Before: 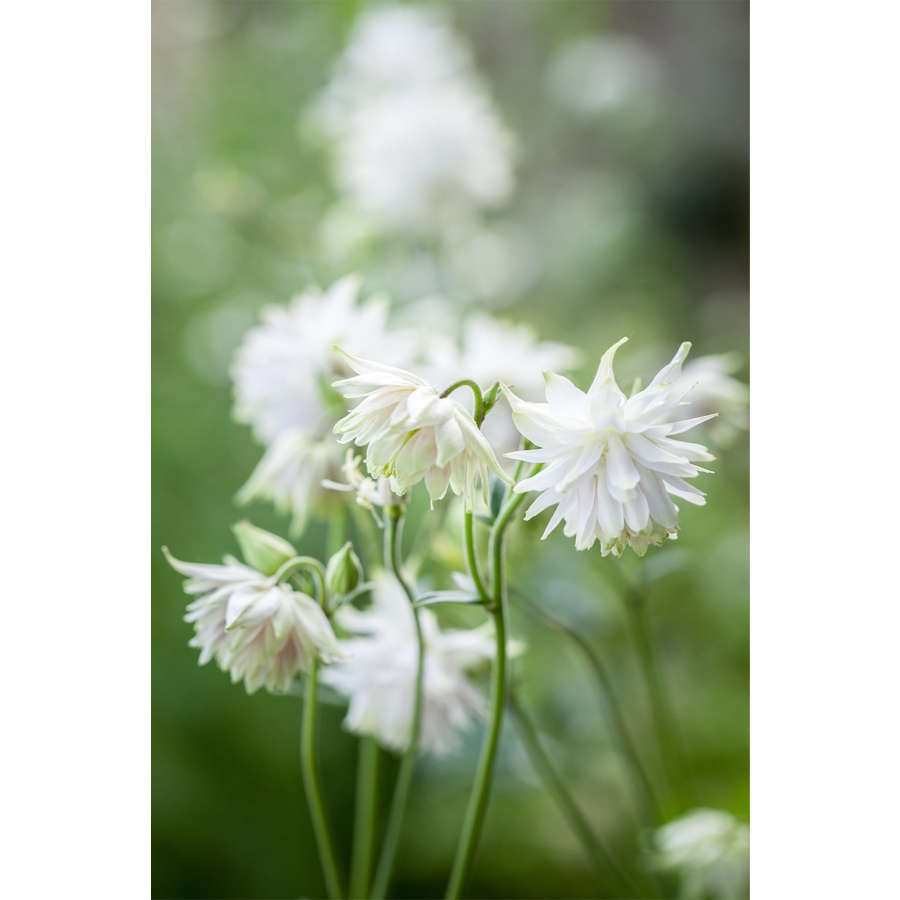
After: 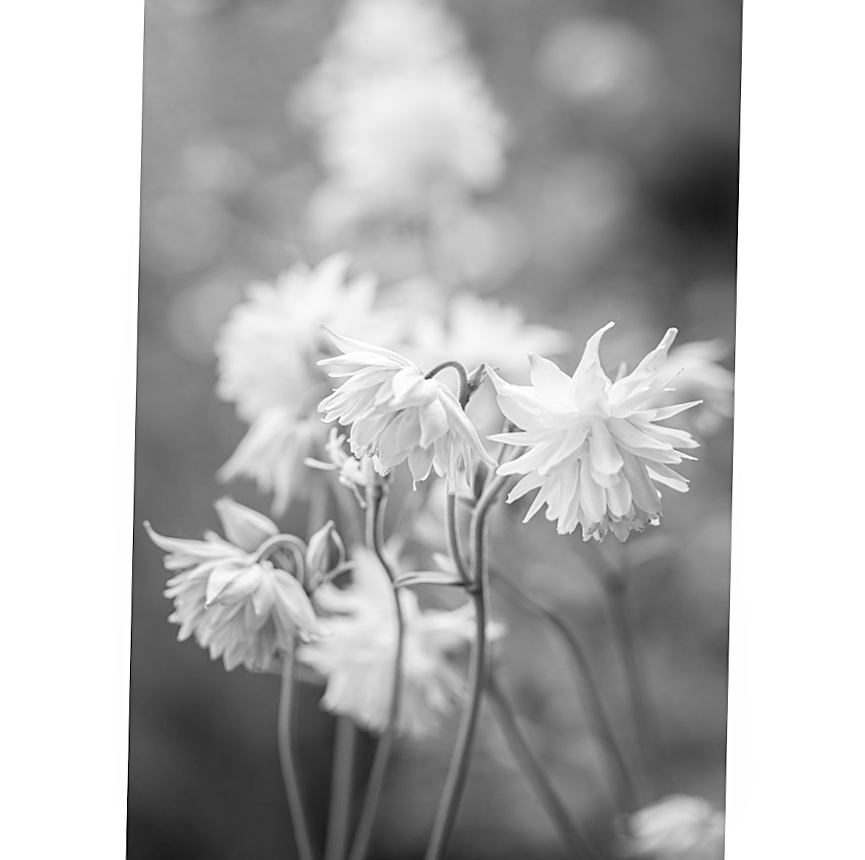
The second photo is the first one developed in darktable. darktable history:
crop and rotate: angle -1.69°
sharpen: on, module defaults
rotate and perspective: rotation -0.45°, automatic cropping original format, crop left 0.008, crop right 0.992, crop top 0.012, crop bottom 0.988
monochrome: on, module defaults
